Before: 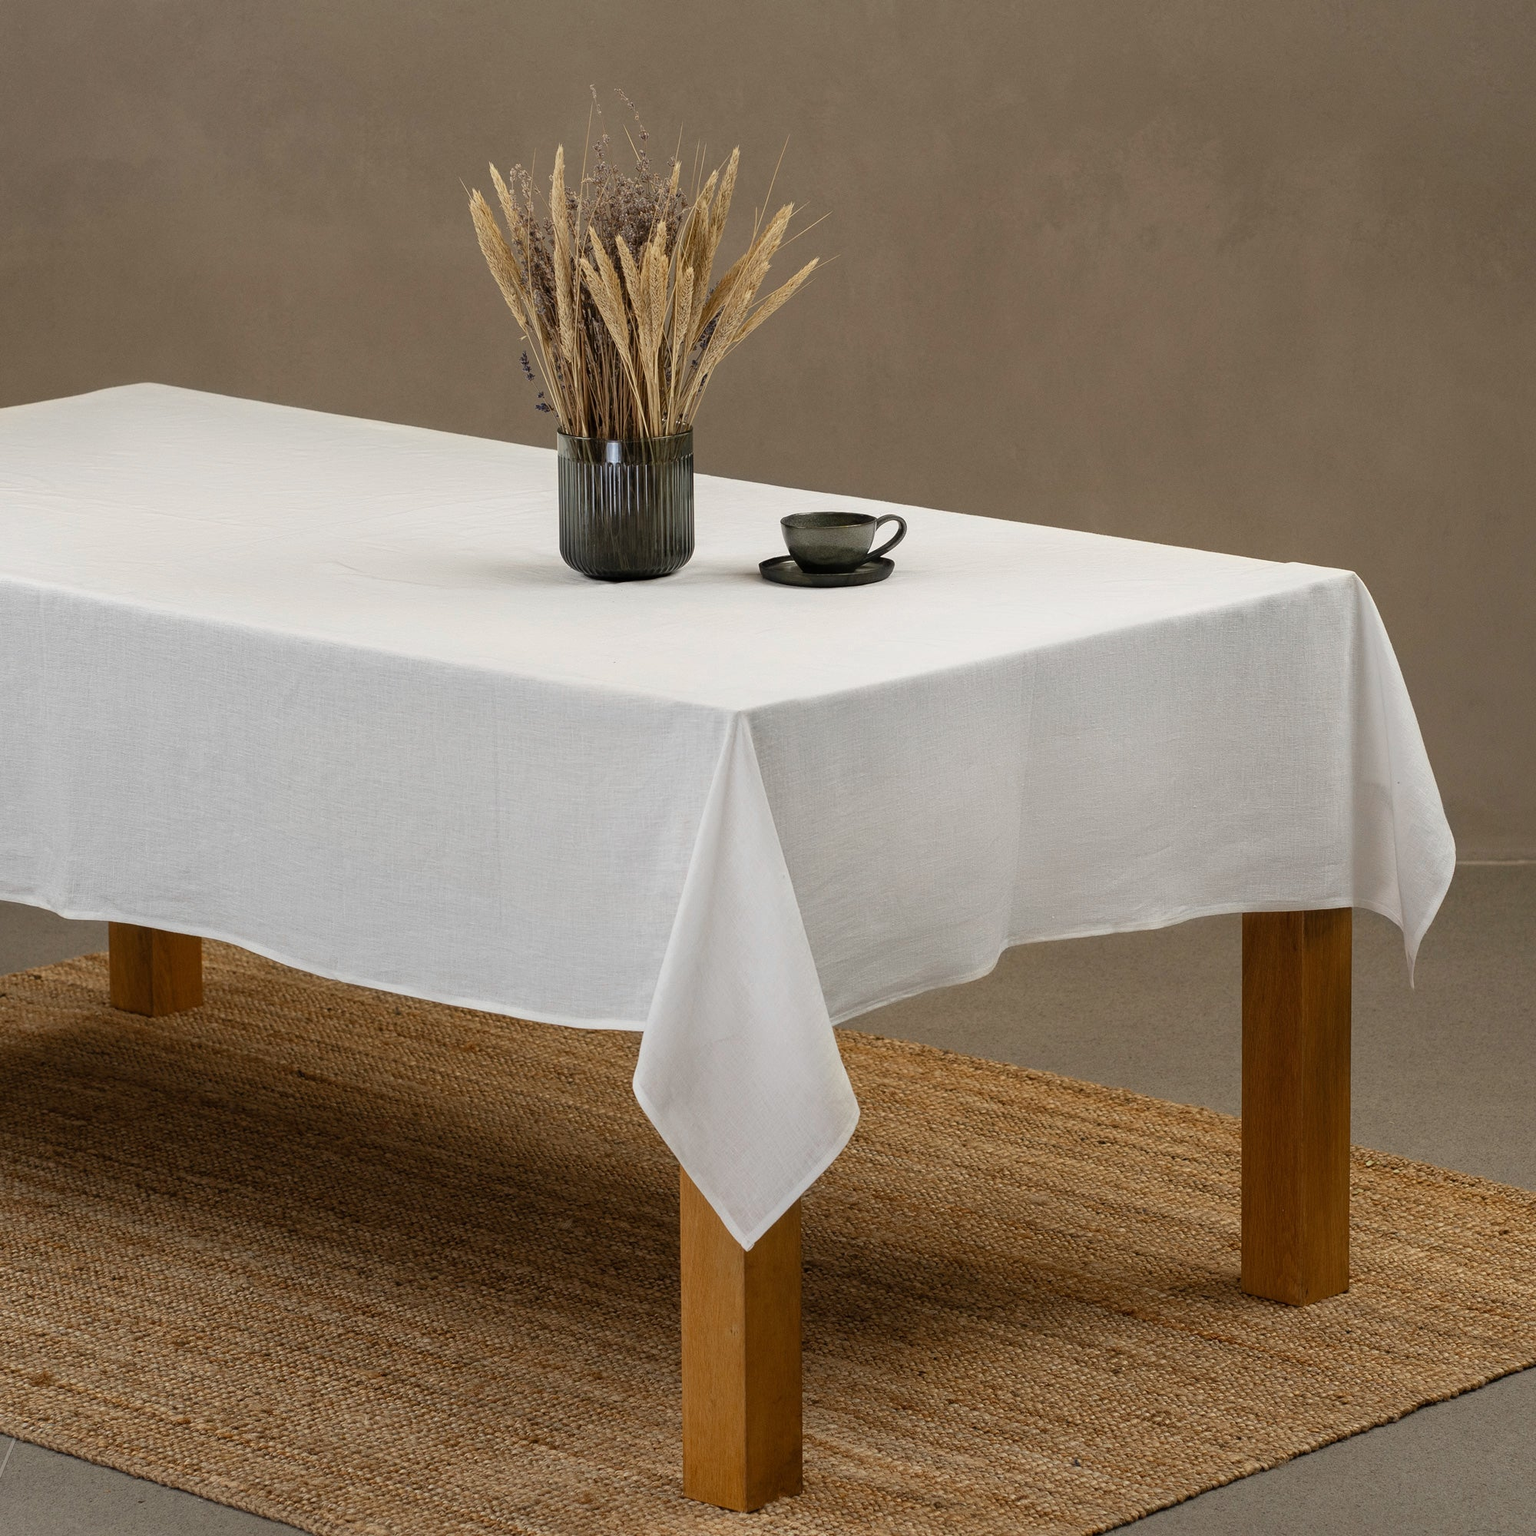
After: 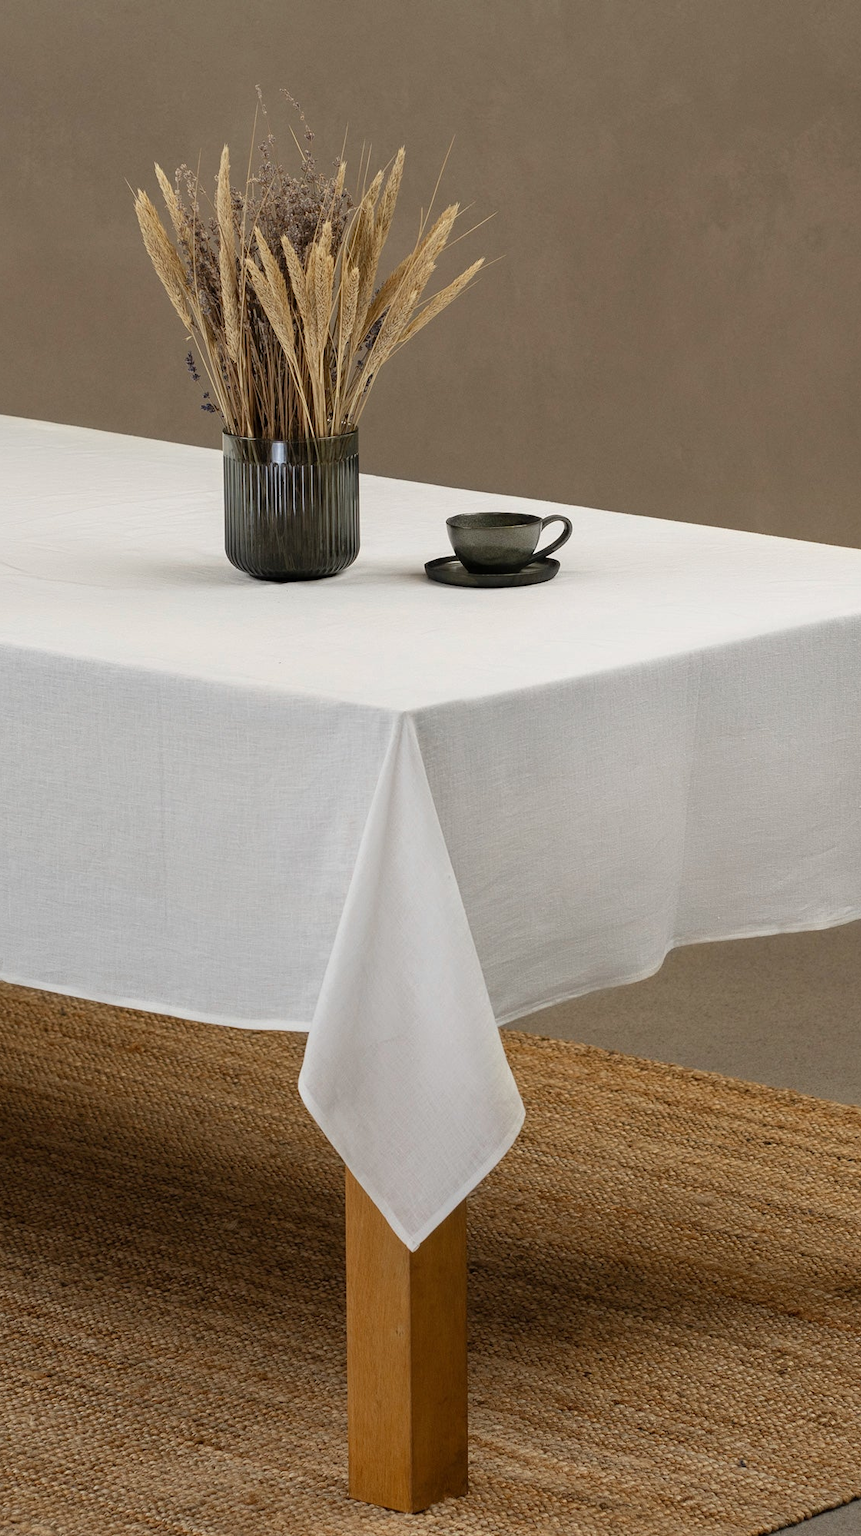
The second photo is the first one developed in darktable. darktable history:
crop: left 21.844%, right 22.101%, bottom 0.015%
